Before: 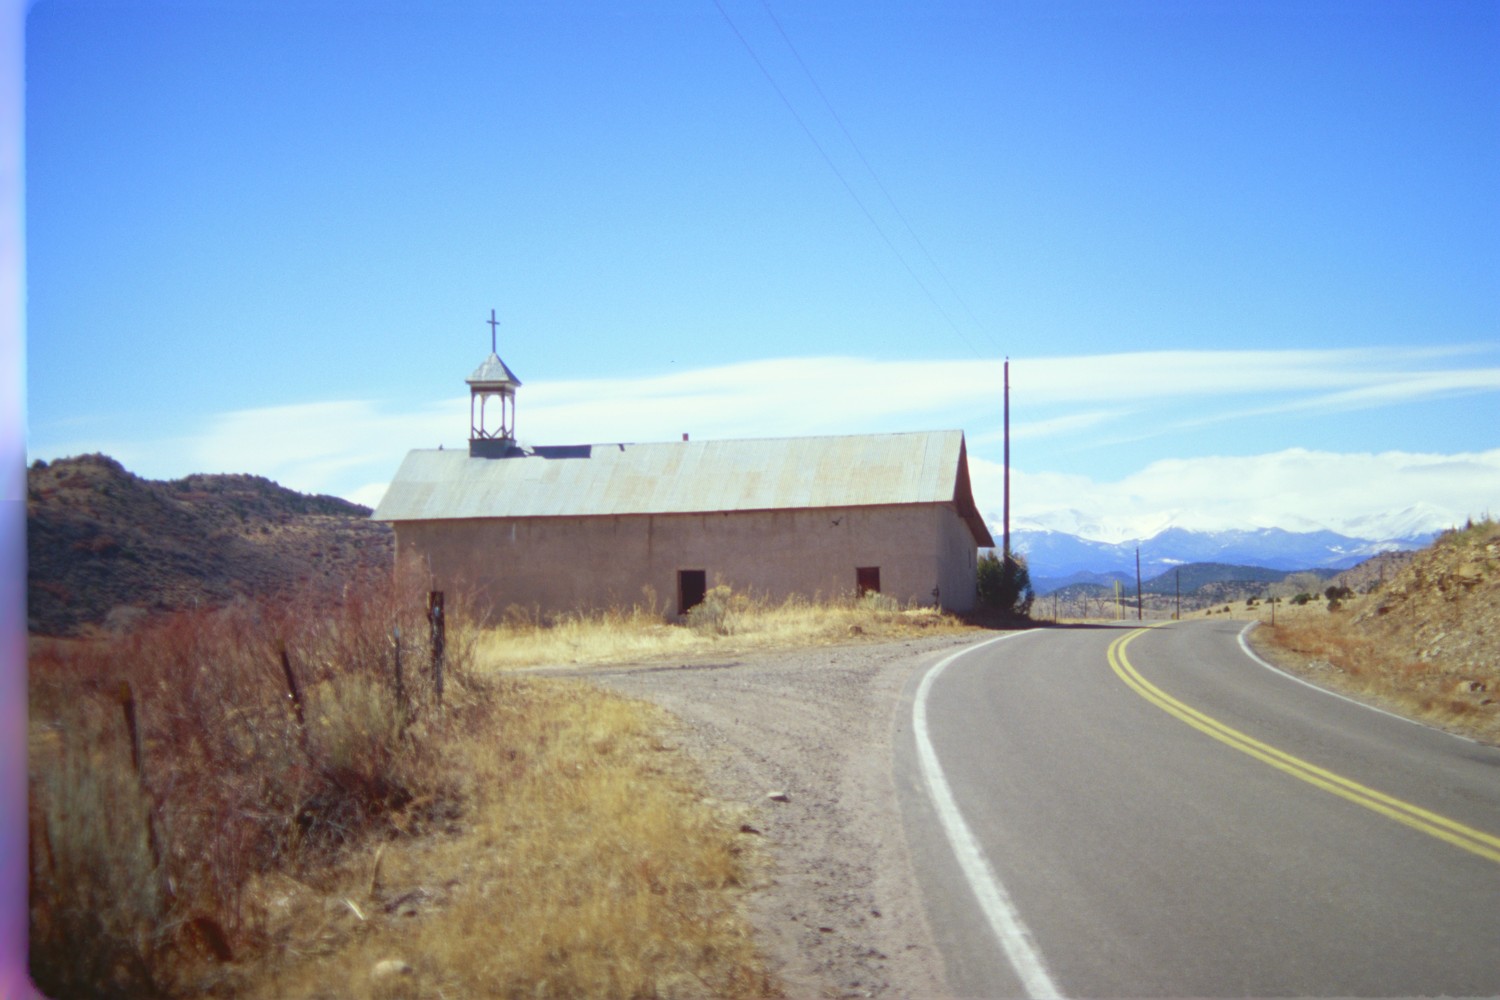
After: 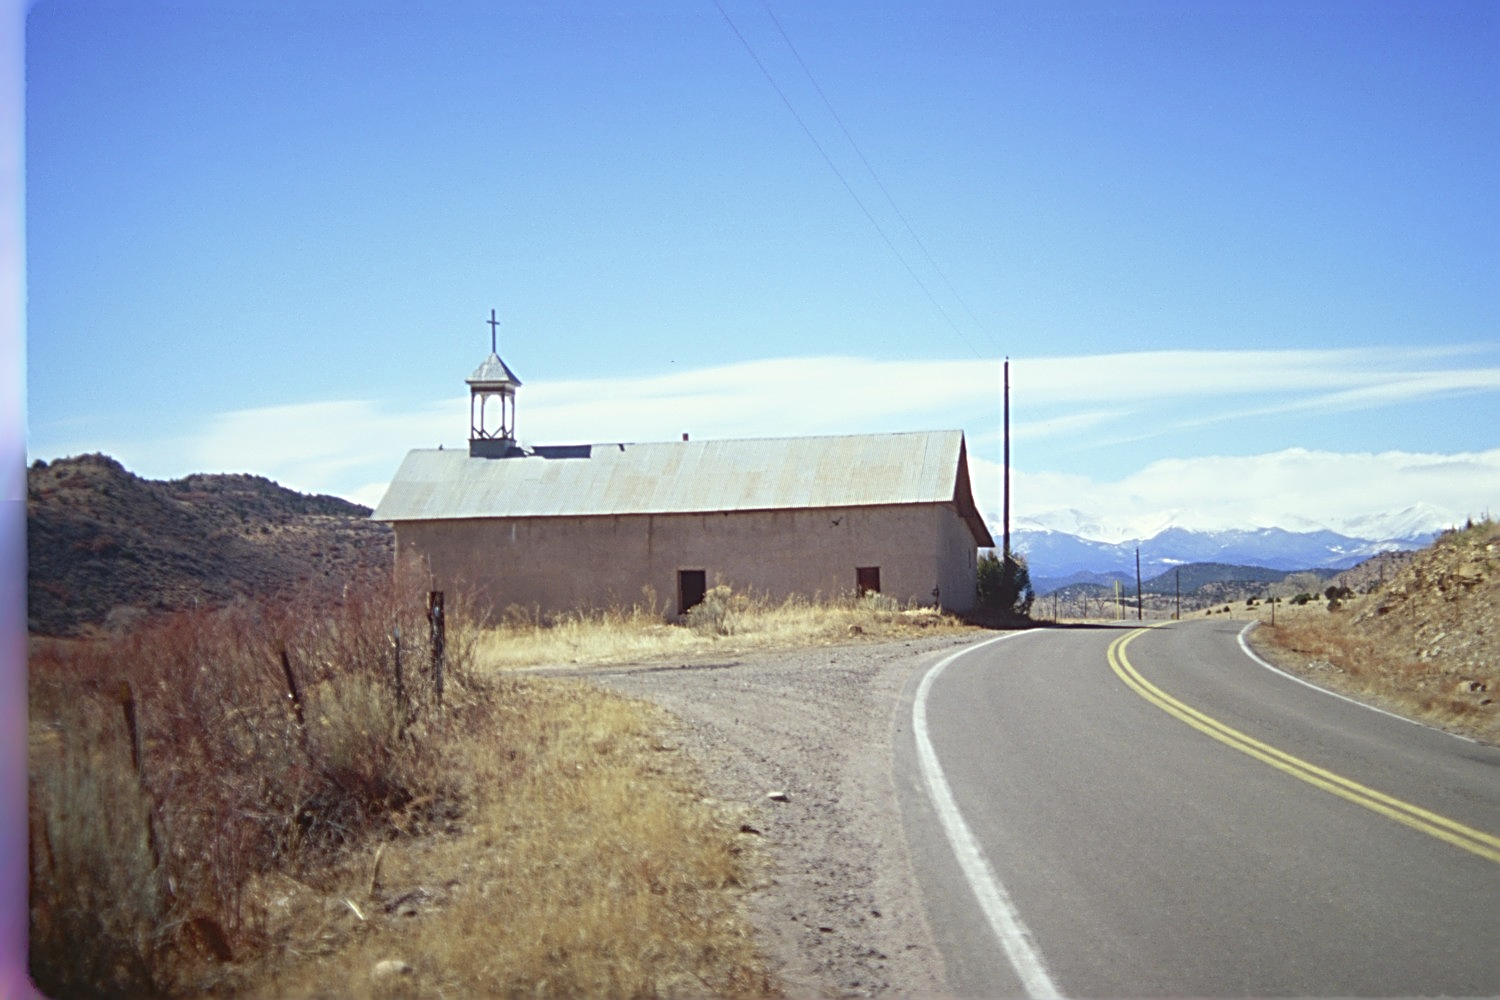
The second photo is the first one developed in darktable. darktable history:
sharpen: radius 2.998, amount 0.773
tone equalizer: smoothing diameter 24.85%, edges refinement/feathering 11.62, preserve details guided filter
contrast brightness saturation: saturation -0.177
